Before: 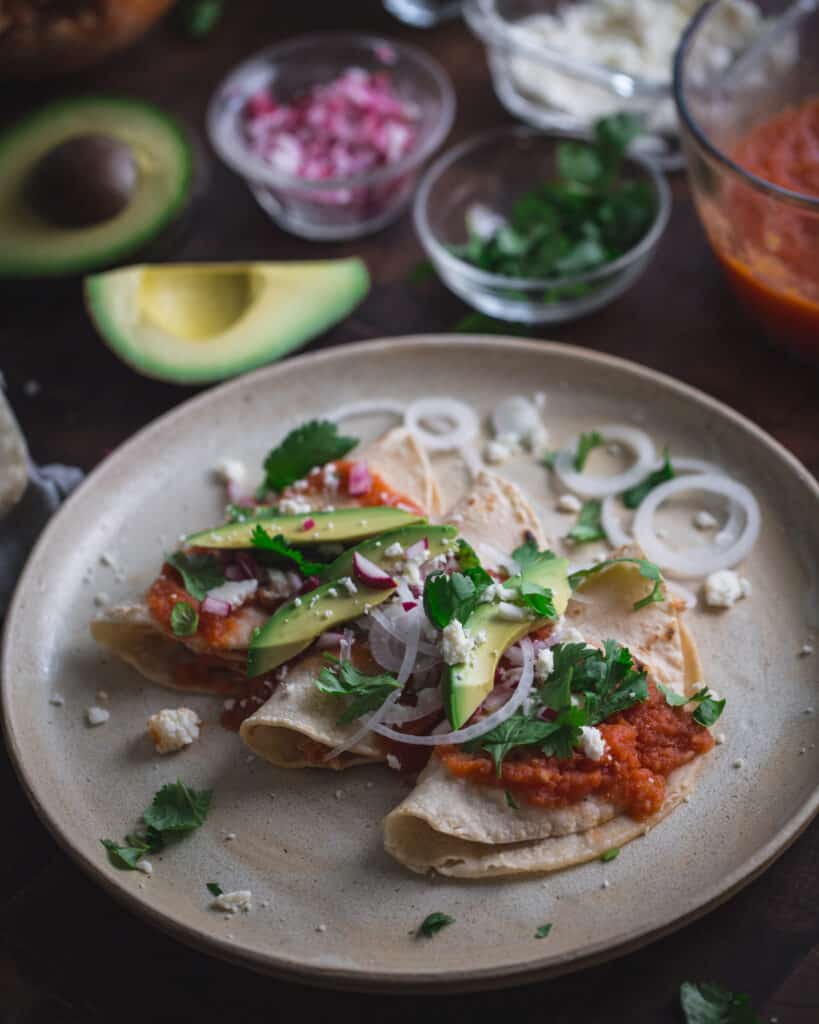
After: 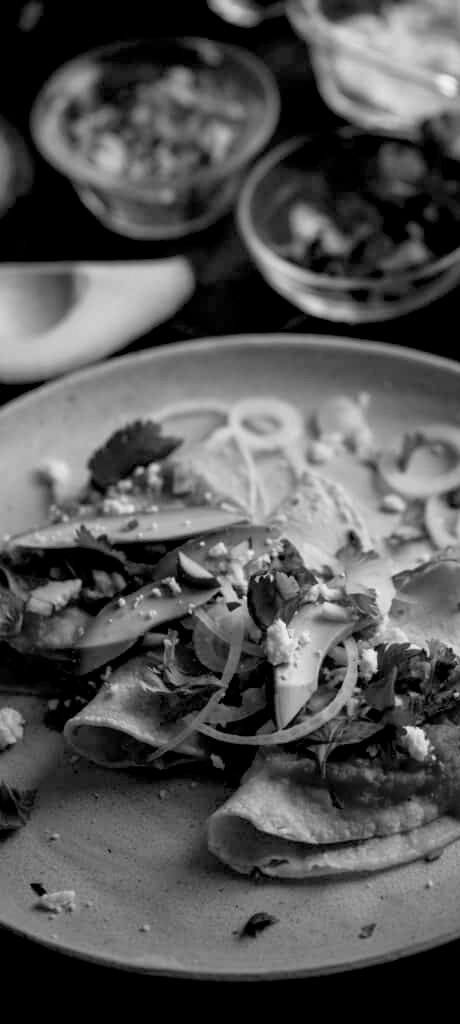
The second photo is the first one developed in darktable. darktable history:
exposure: black level correction 0.025, exposure 0.182 EV, compensate highlight preservation false
monochrome: a -74.22, b 78.2
color balance rgb: linear chroma grading › global chroma 1.5%, linear chroma grading › mid-tones -1%, perceptual saturation grading › global saturation -3%, perceptual saturation grading › shadows -2%
crop: left 21.496%, right 22.254%
white balance: red 0.986, blue 1.01
